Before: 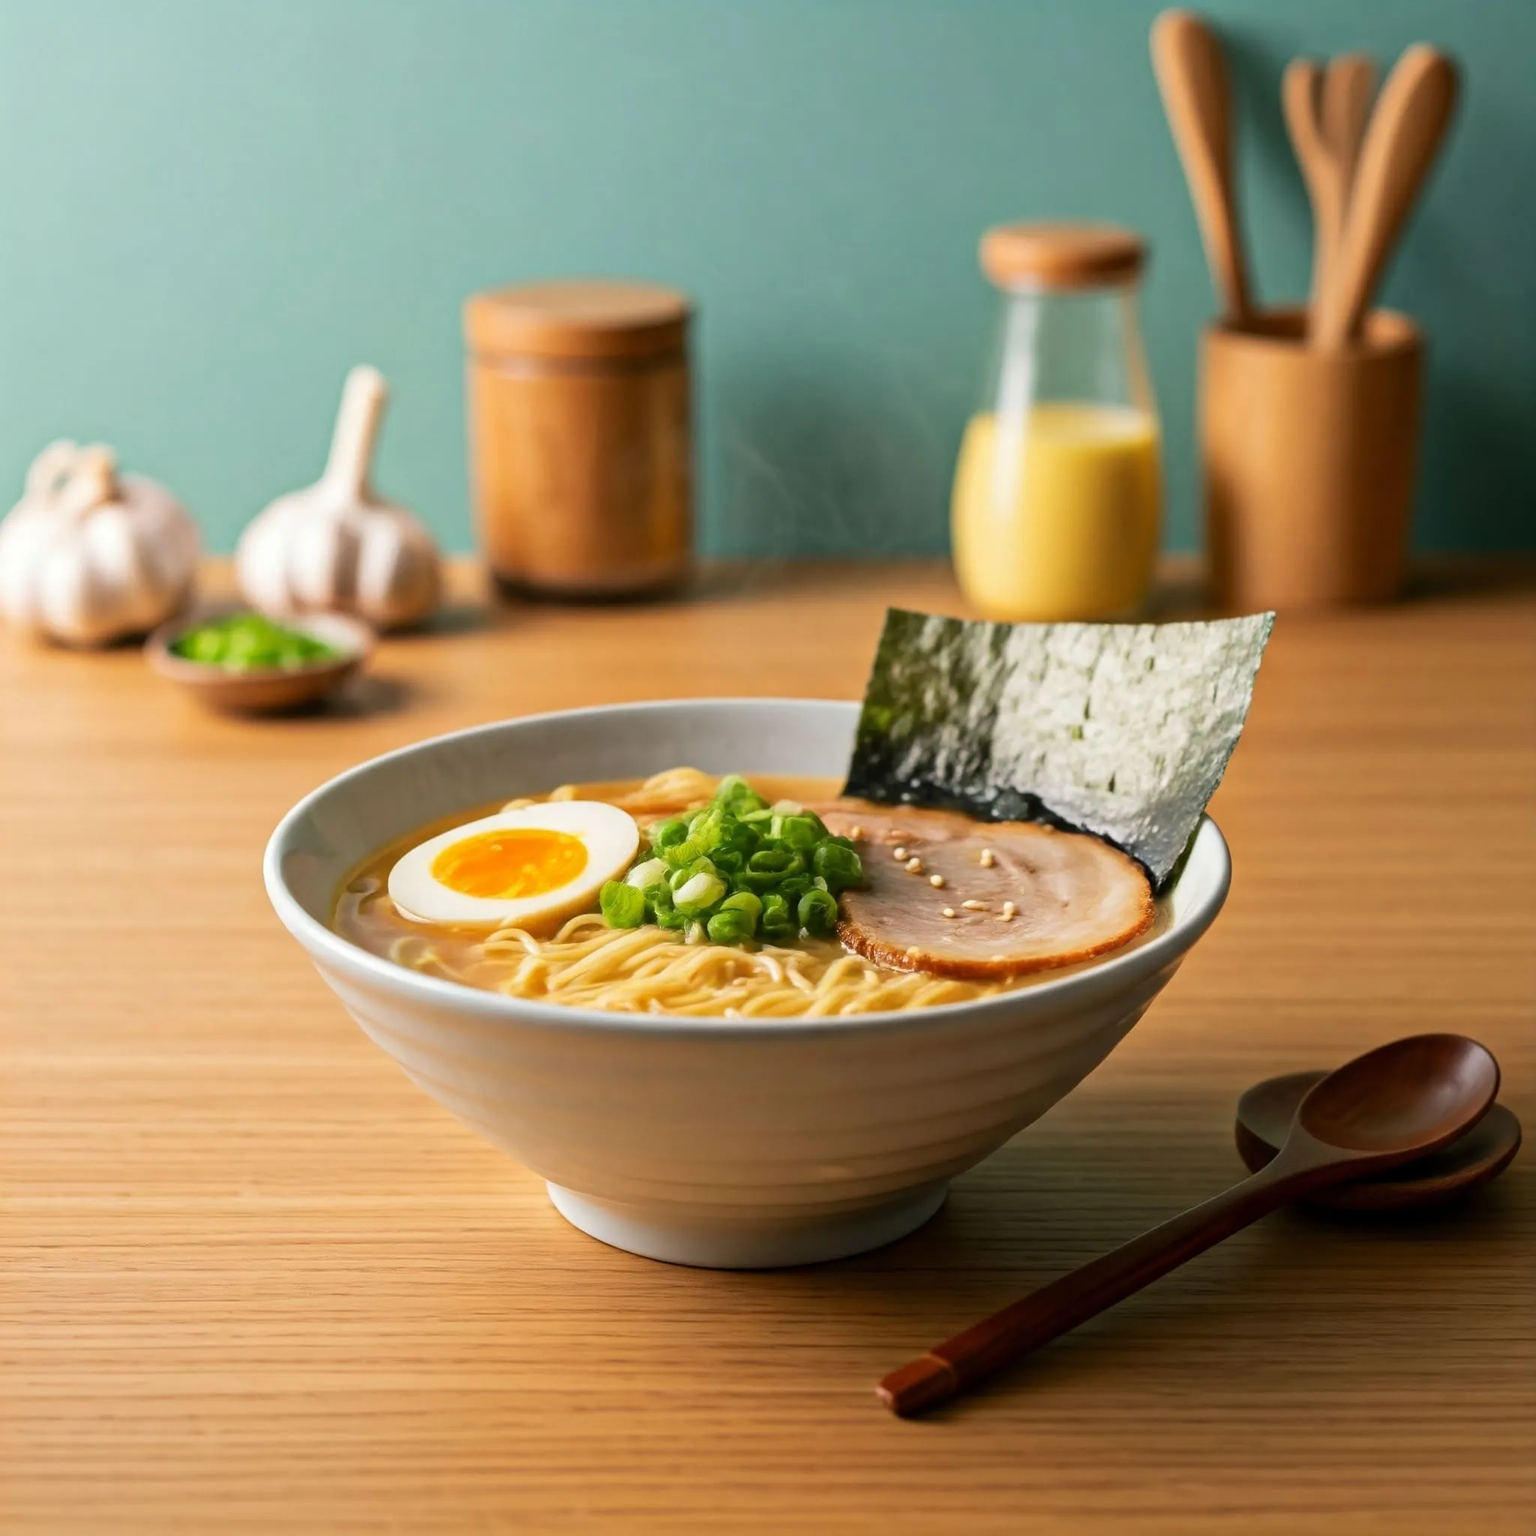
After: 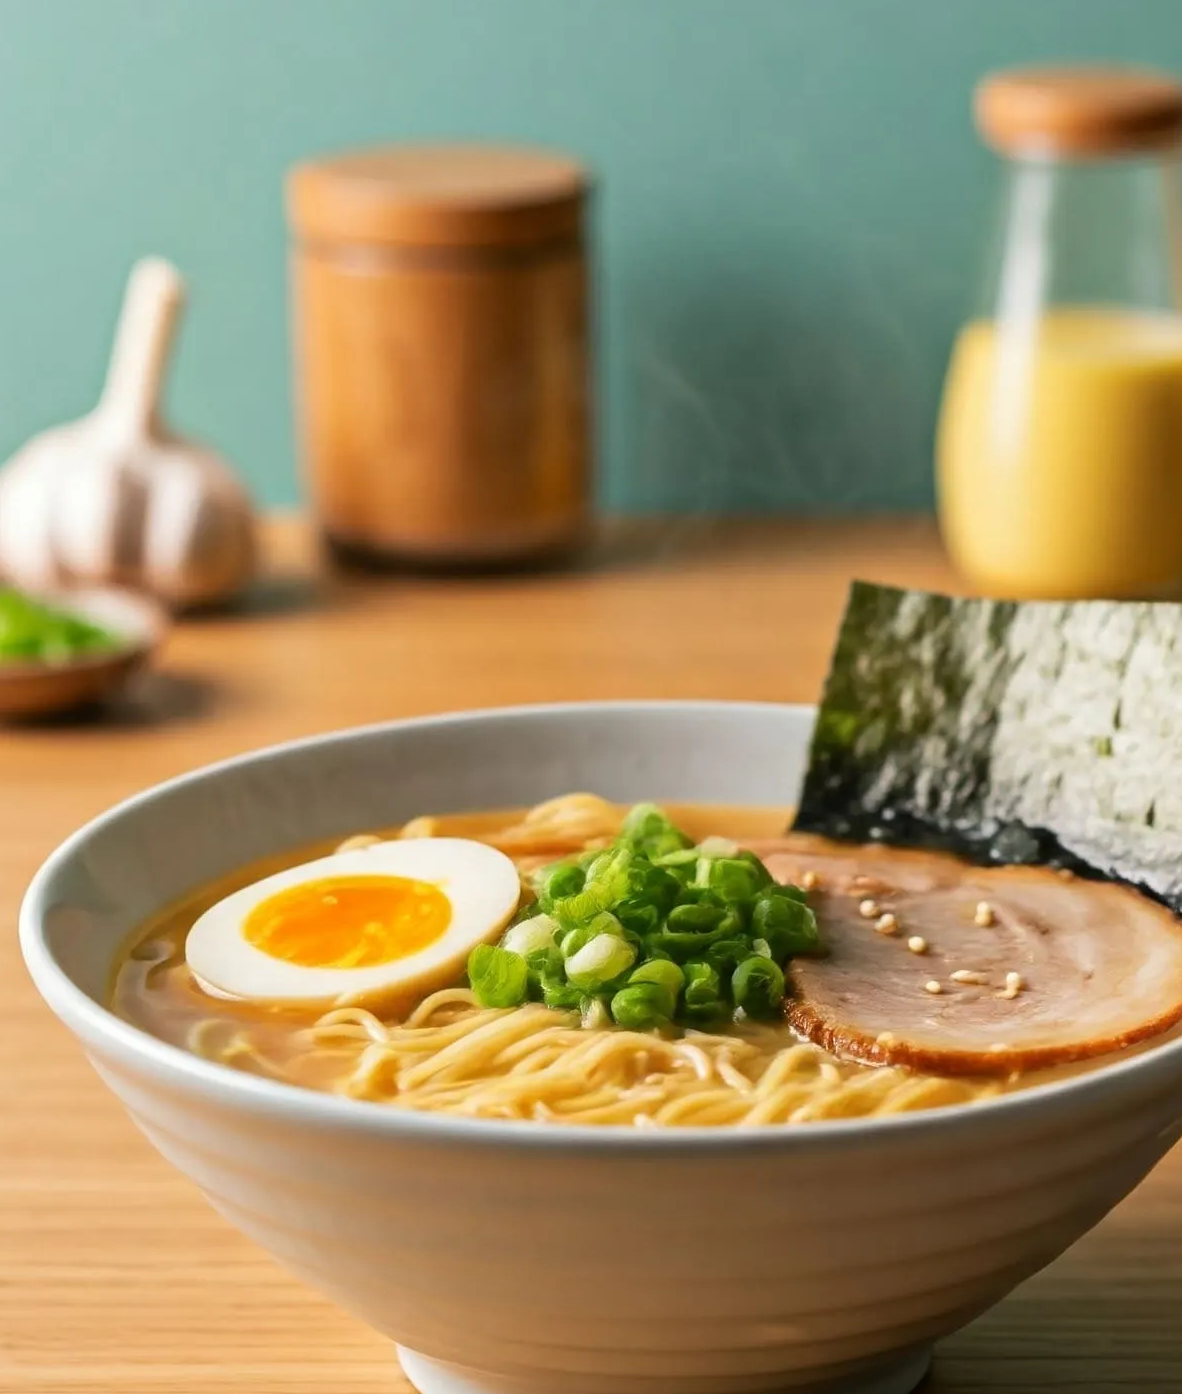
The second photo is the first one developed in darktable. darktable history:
crop: left 16.225%, top 11.275%, right 26.029%, bottom 20.631%
